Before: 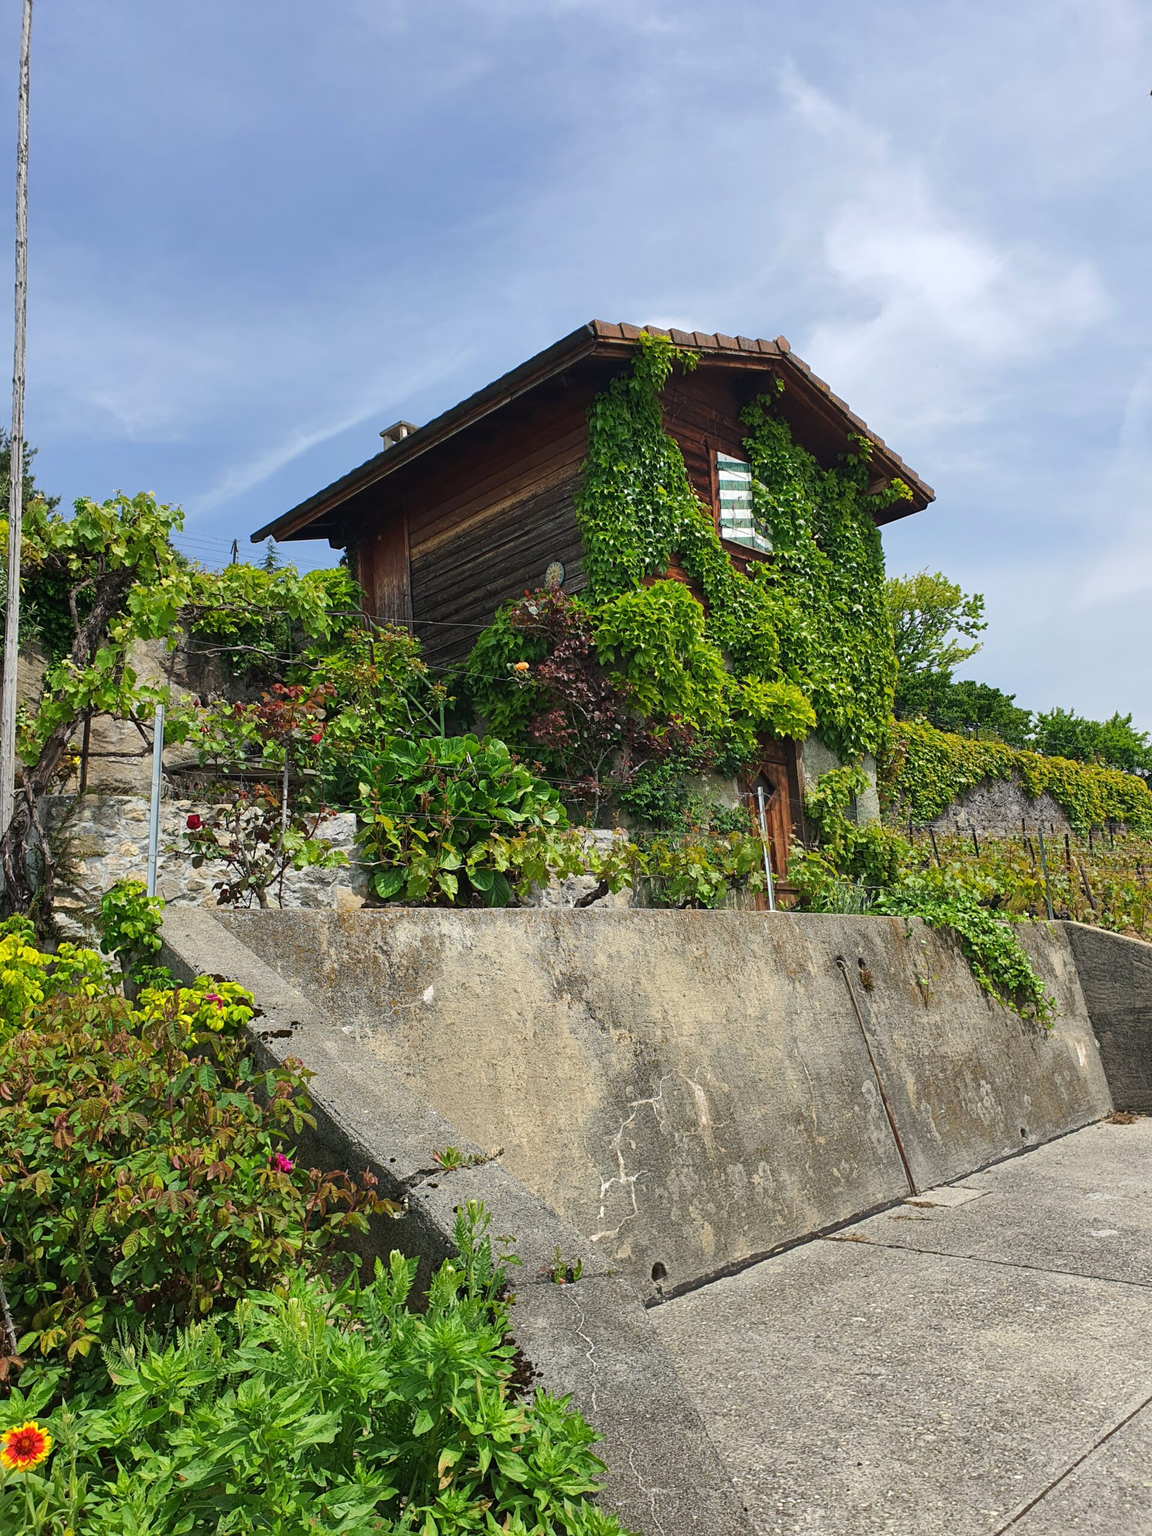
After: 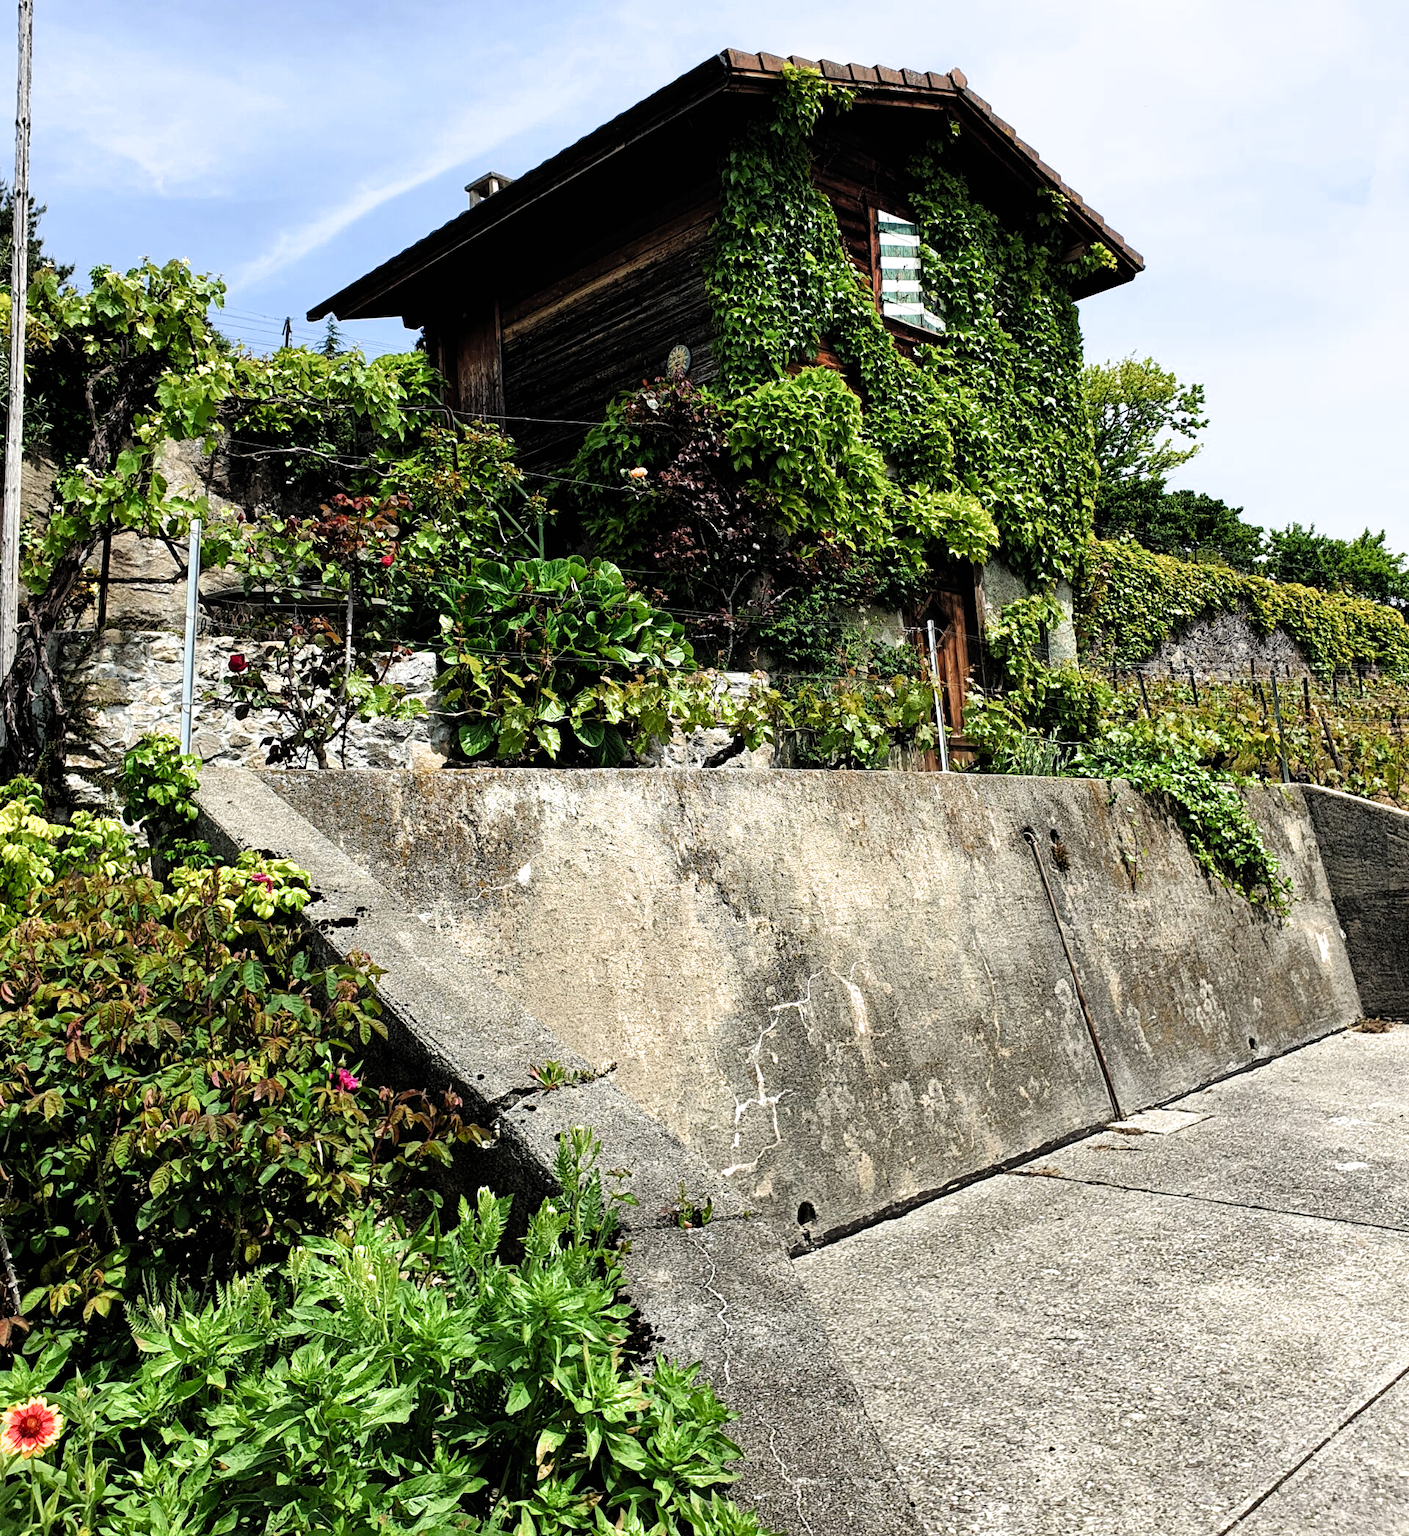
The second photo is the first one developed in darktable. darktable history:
crop and rotate: top 18.264%
filmic rgb: black relative exposure -8.27 EV, white relative exposure 2.22 EV, hardness 7.18, latitude 86.38%, contrast 1.71, highlights saturation mix -3.44%, shadows ↔ highlights balance -3.02%, color science v6 (2022)
exposure: black level correction 0.002, exposure -0.107 EV, compensate highlight preservation false
levels: white 99.93%, levels [0, 0.478, 1]
